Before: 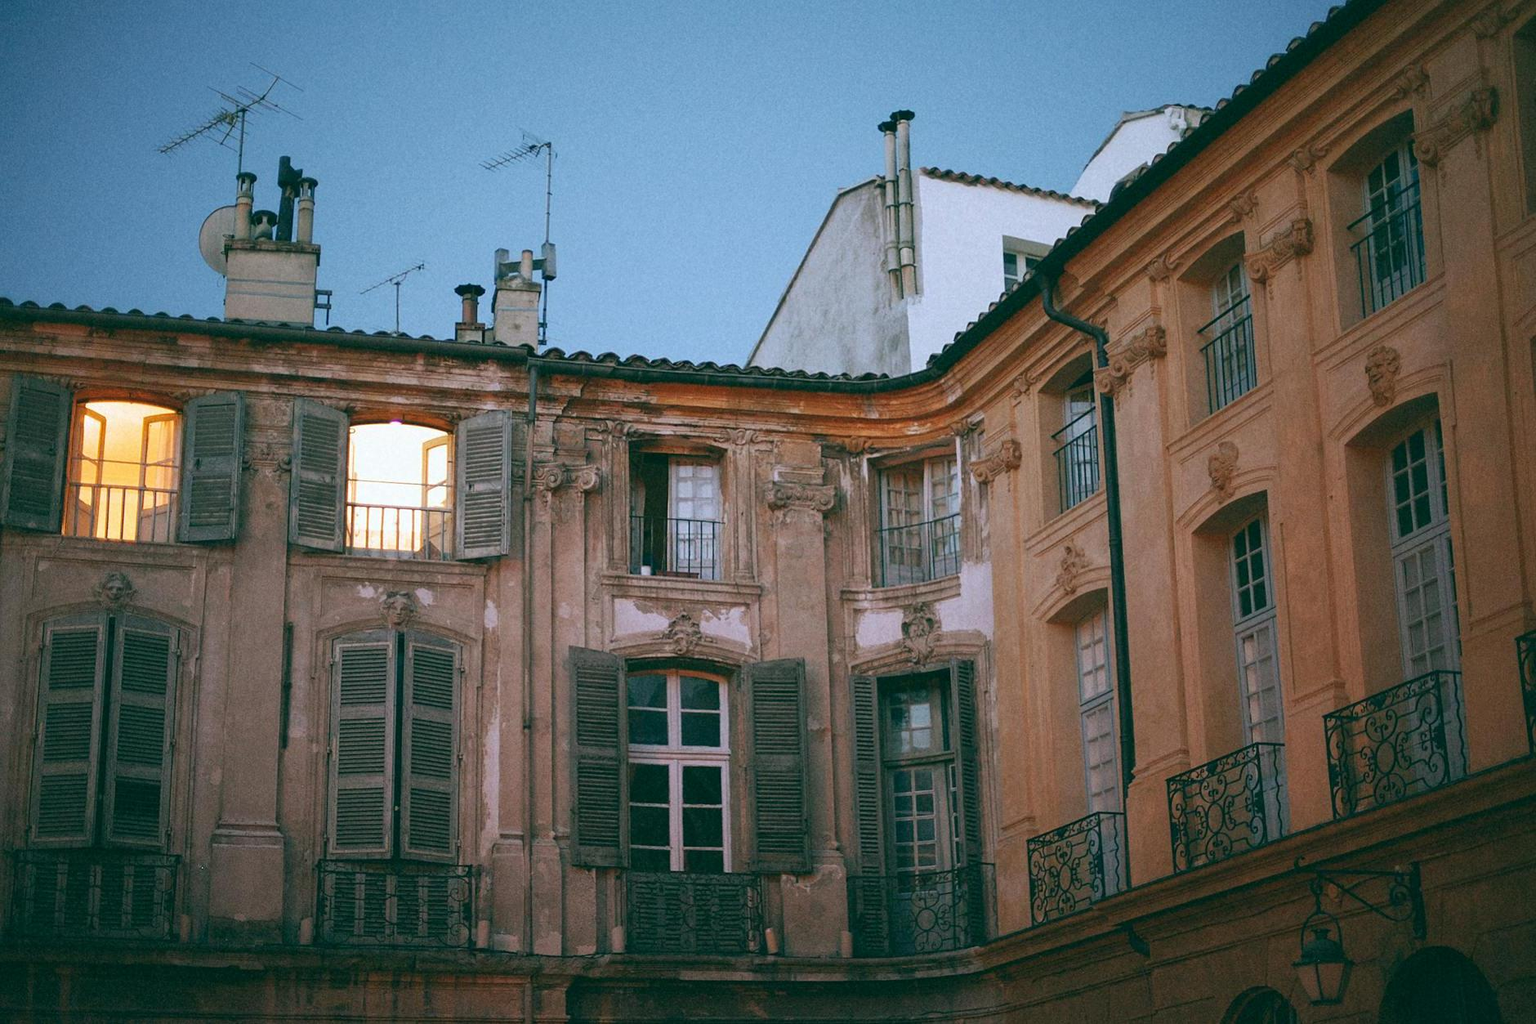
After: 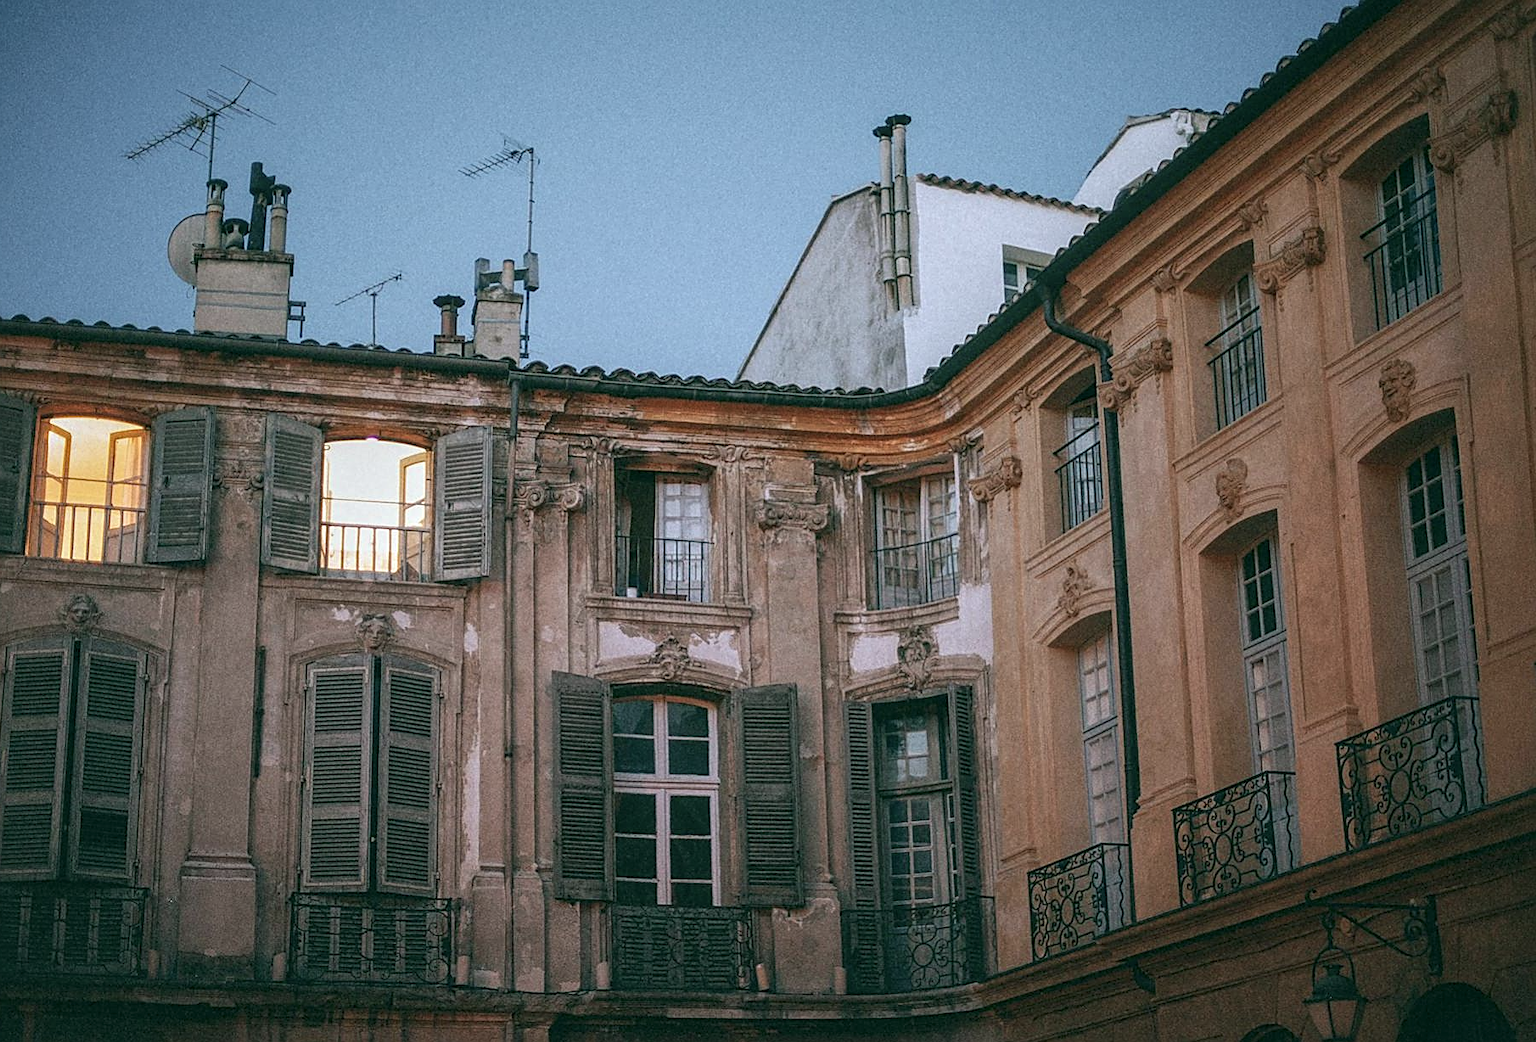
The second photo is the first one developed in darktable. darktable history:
crop and rotate: left 2.508%, right 1.206%, bottom 1.954%
sharpen: on, module defaults
color correction: highlights b* -0.061, saturation 0.789
local contrast: highlights 4%, shadows 4%, detail 133%
